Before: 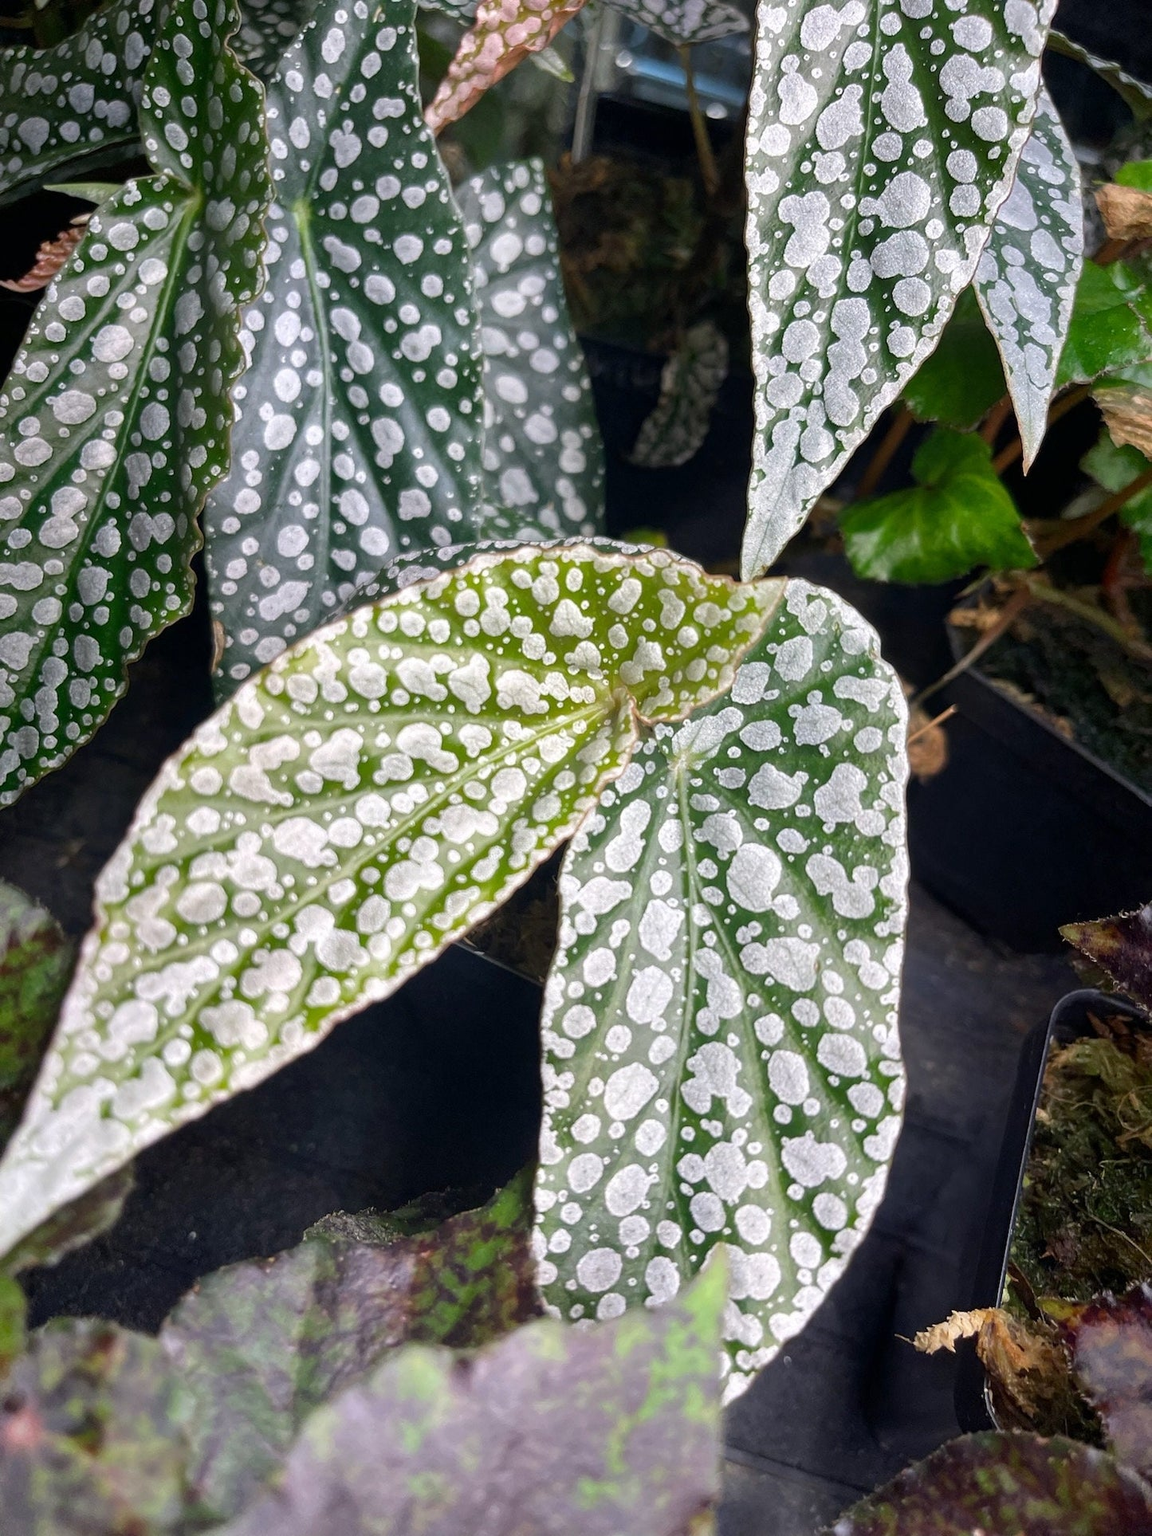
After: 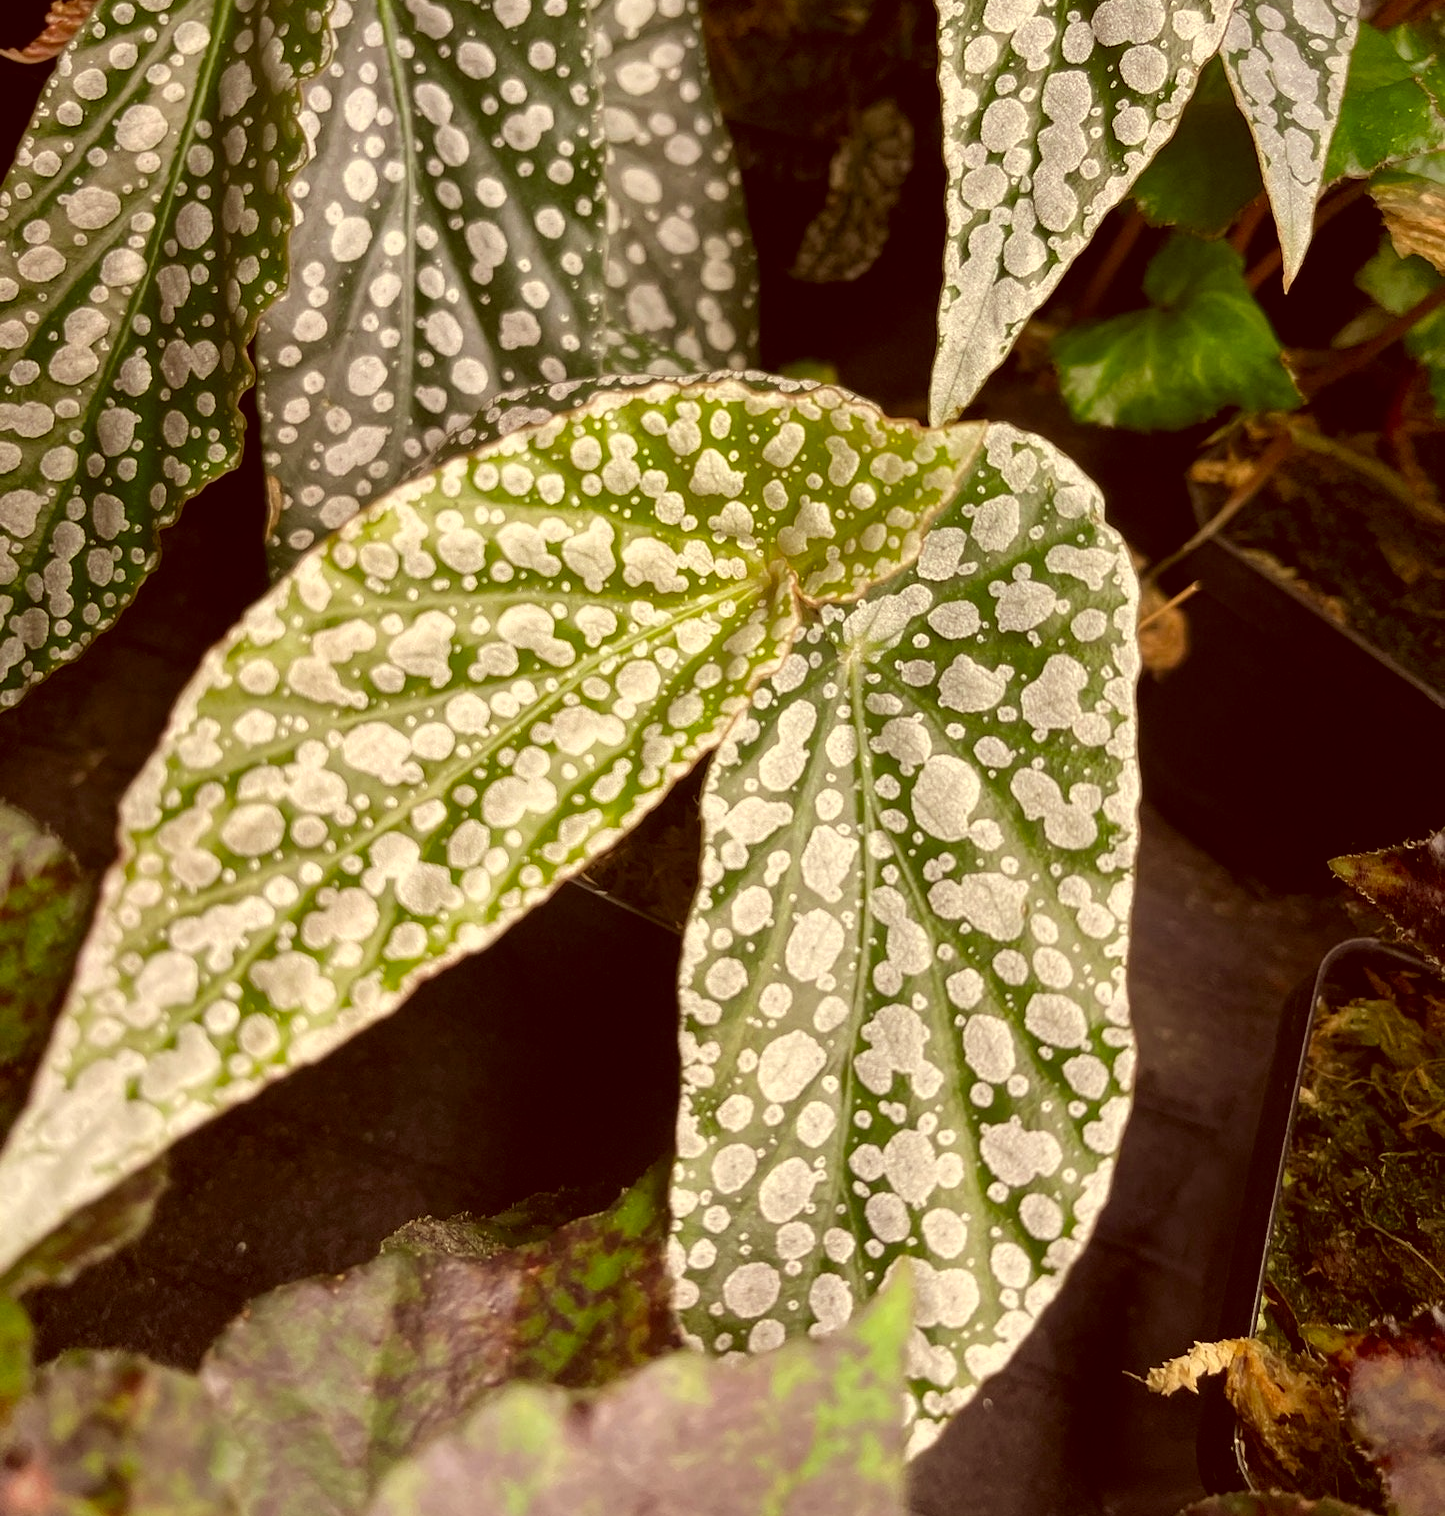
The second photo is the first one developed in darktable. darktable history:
crop and rotate: top 15.774%, bottom 5.506%
color correction: highlights a* 1.12, highlights b* 24.26, shadows a* 15.58, shadows b* 24.26
color balance rgb: linear chroma grading › global chroma 1.5%, linear chroma grading › mid-tones -1%, perceptual saturation grading › global saturation -3%, perceptual saturation grading › shadows -2%
